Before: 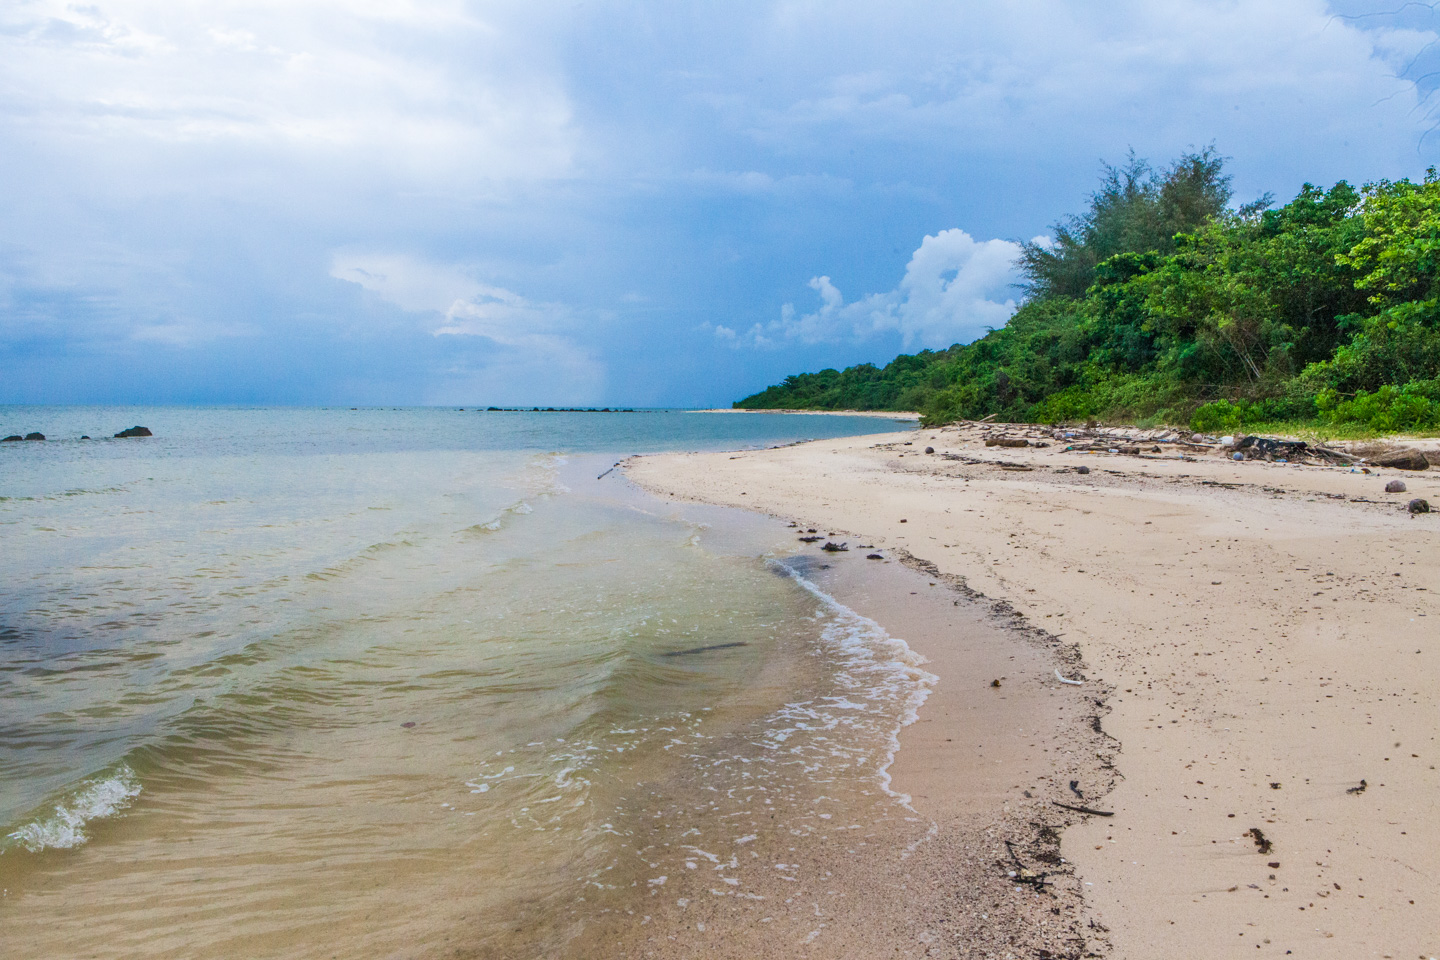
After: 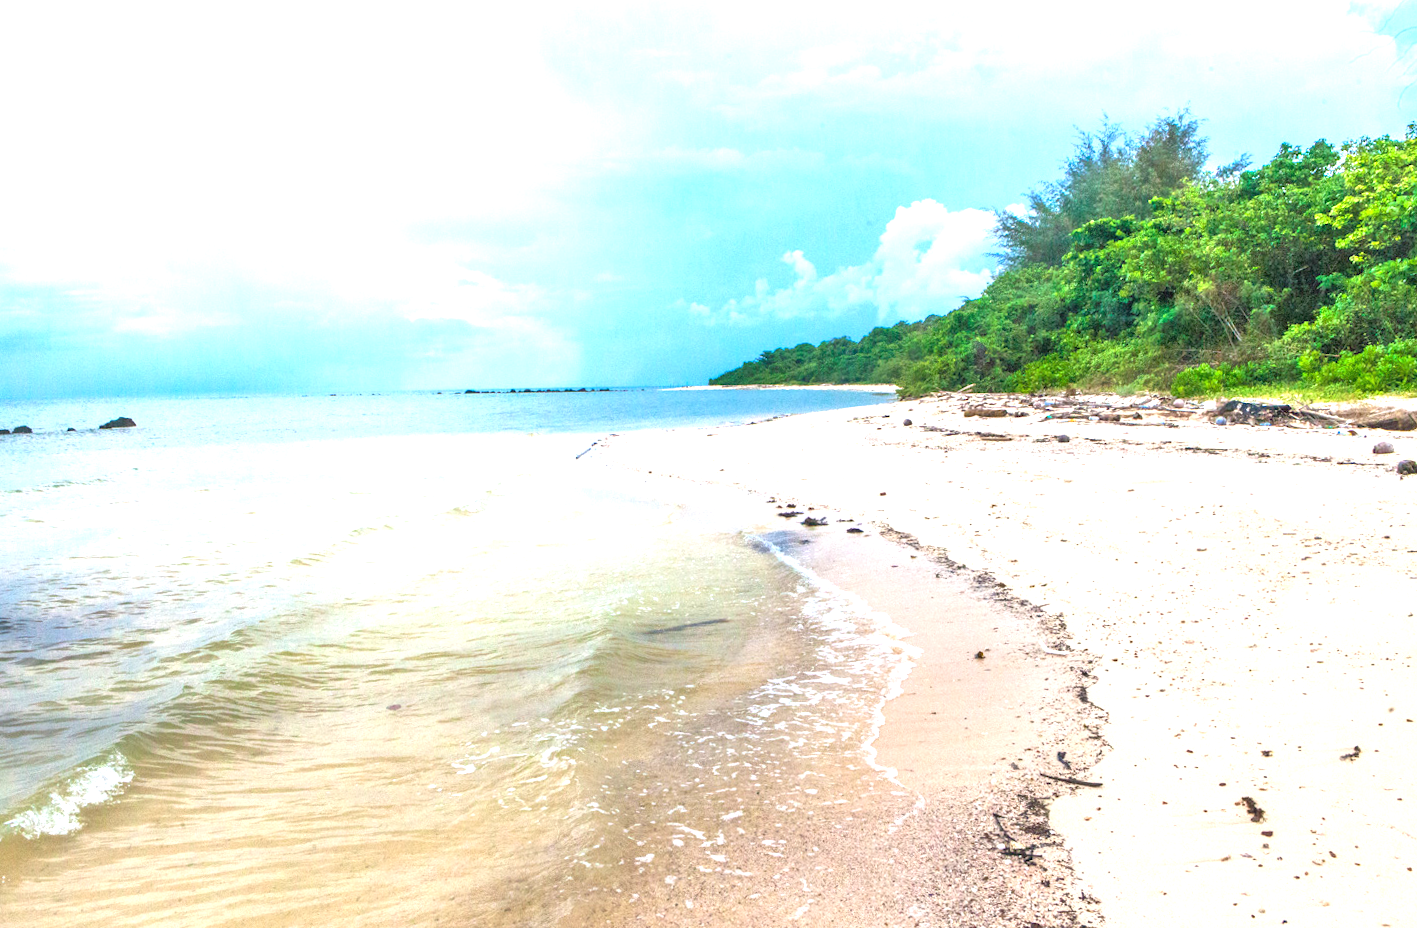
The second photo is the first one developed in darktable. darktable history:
tone equalizer: -8 EV 1 EV, -7 EV 1 EV, -6 EV 1 EV, -5 EV 1 EV, -4 EV 1 EV, -3 EV 0.75 EV, -2 EV 0.5 EV, -1 EV 0.25 EV
exposure: black level correction 0, exposure 1.4 EV, compensate highlight preservation false
rotate and perspective: rotation -1.32°, lens shift (horizontal) -0.031, crop left 0.015, crop right 0.985, crop top 0.047, crop bottom 0.982
